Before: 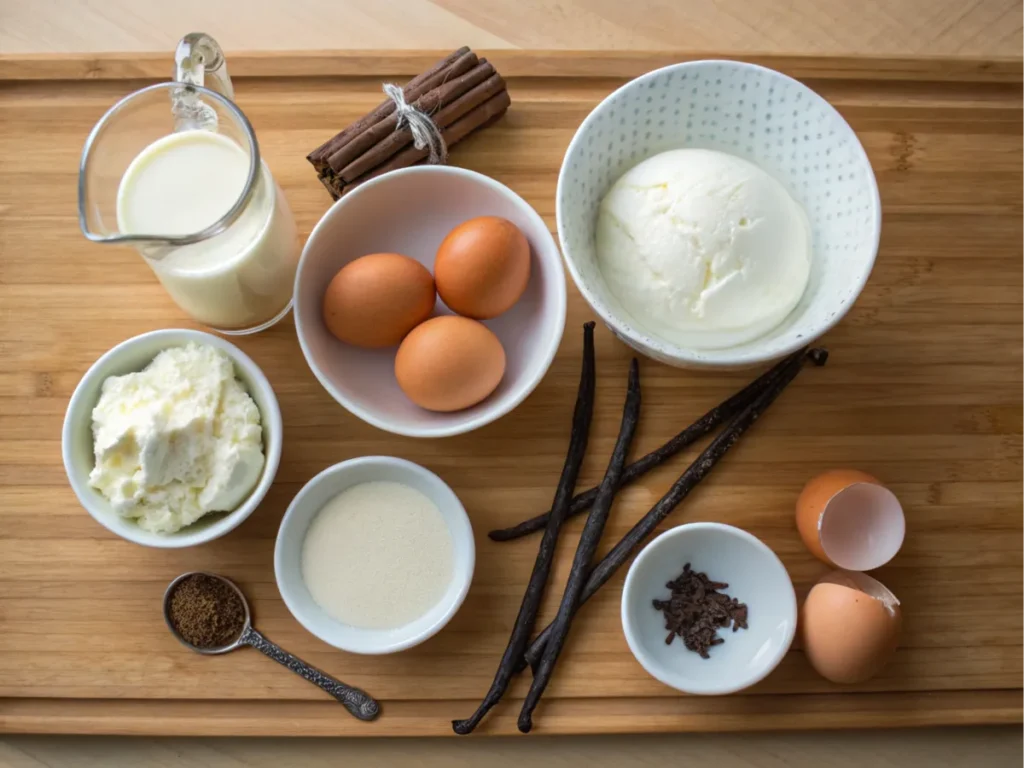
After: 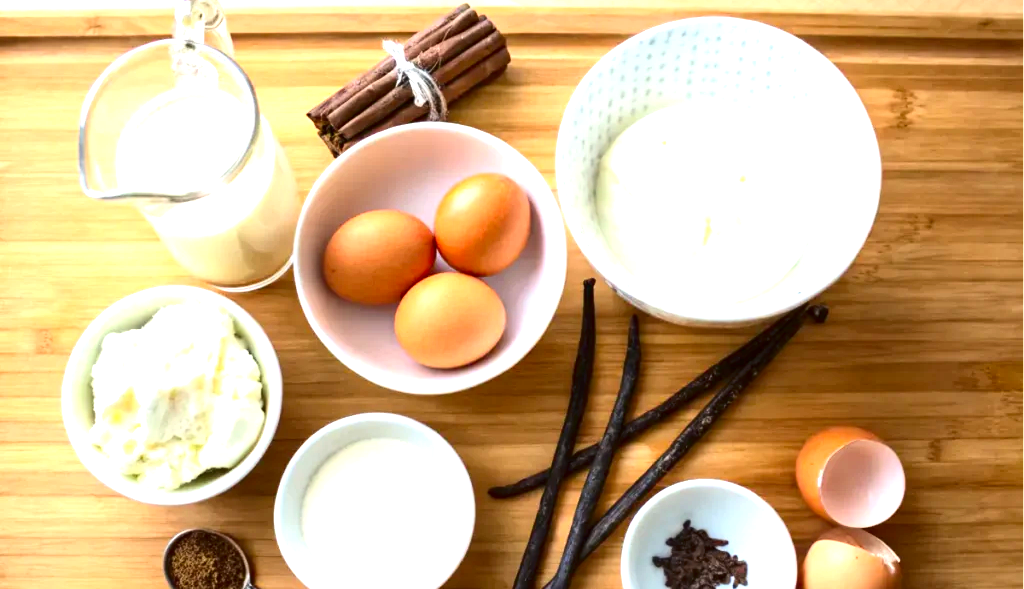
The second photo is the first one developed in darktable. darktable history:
exposure: black level correction 0, exposure 1.5 EV, compensate highlight preservation false
contrast brightness saturation: contrast 0.19, brightness -0.11, saturation 0.21
crop: top 5.667%, bottom 17.637%
